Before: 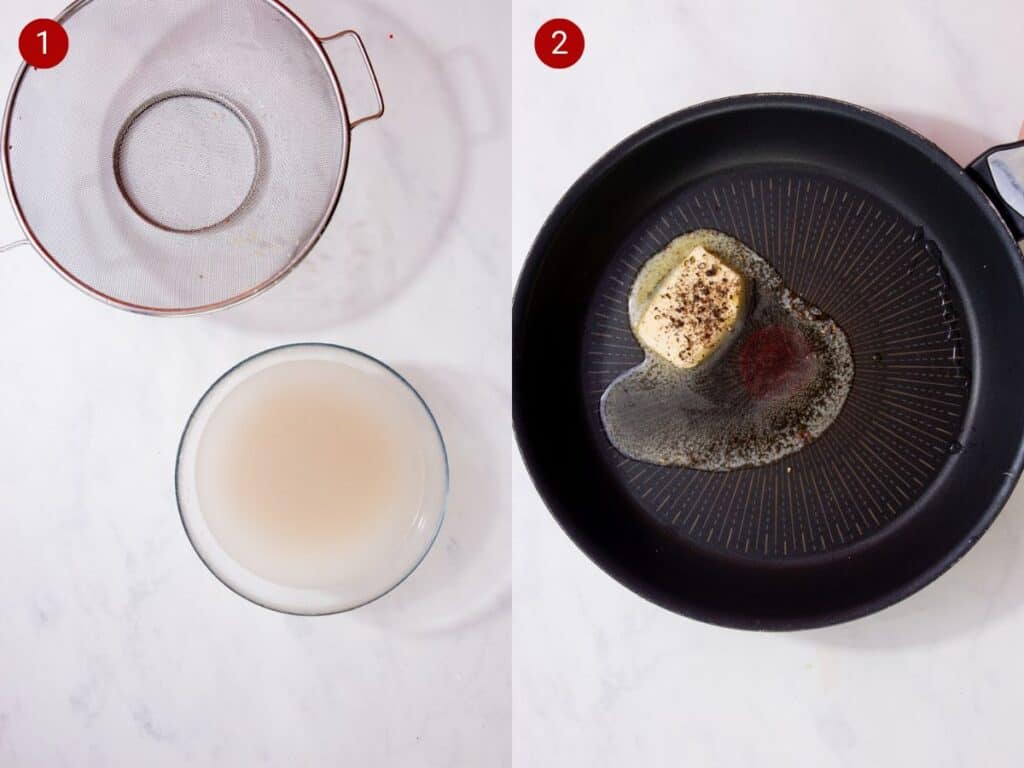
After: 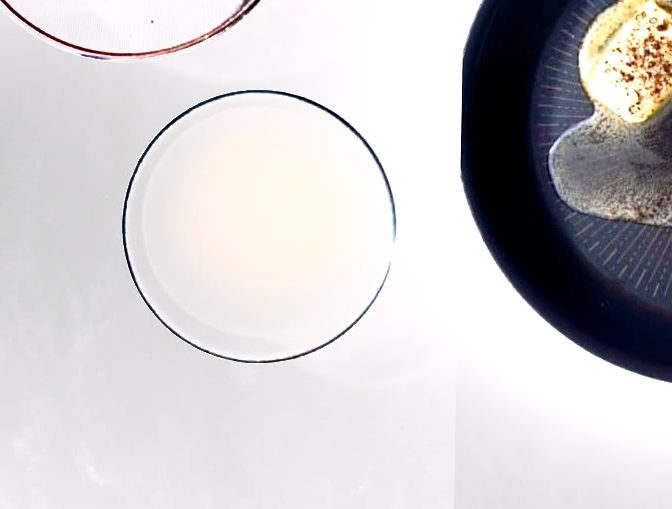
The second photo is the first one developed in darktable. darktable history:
color balance rgb: shadows lift › luminance 0.871%, shadows lift › chroma 0.544%, shadows lift › hue 17.76°, power › luminance -8.008%, power › chroma 1.119%, power › hue 217.55°, global offset › chroma 0.092%, global offset › hue 254.32°, perceptual saturation grading › global saturation 27.317%, perceptual saturation grading › highlights -27.737%, perceptual saturation grading › mid-tones 15.58%, perceptual saturation grading › shadows 32.753%, global vibrance 20%
crop and rotate: angle -1.1°, left 3.929%, top 31.986%, right 28.717%
exposure: black level correction 0, exposure 1.1 EV, compensate exposure bias true, compensate highlight preservation false
shadows and highlights: shadows 39.68, highlights -55.71, low approximation 0.01, soften with gaussian
